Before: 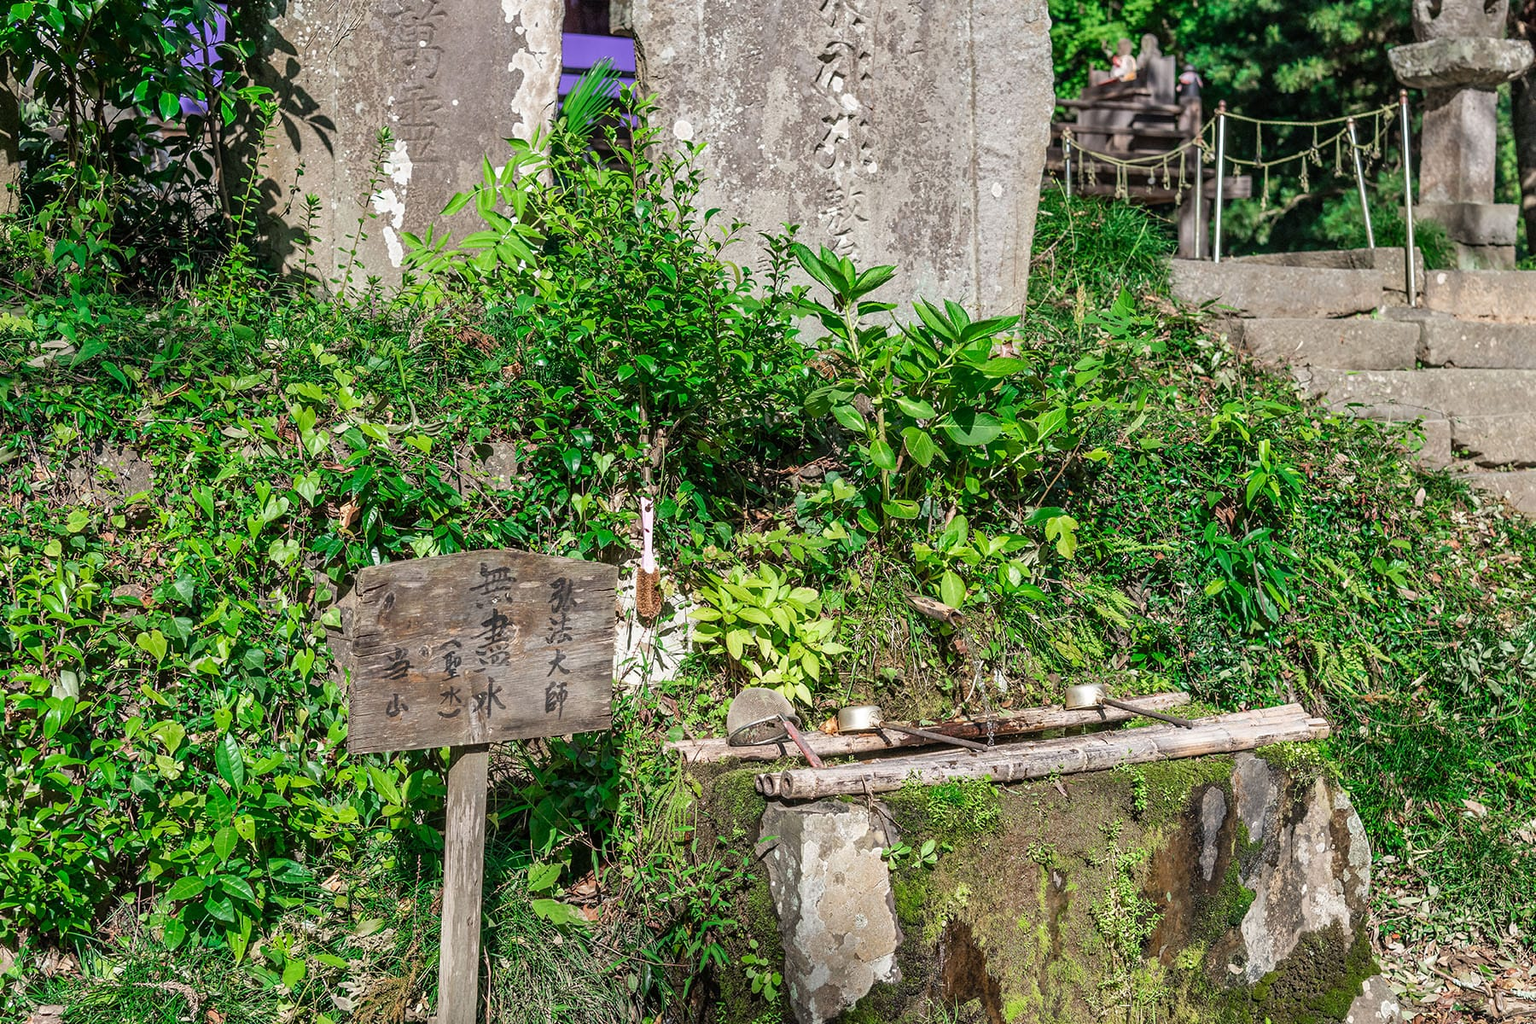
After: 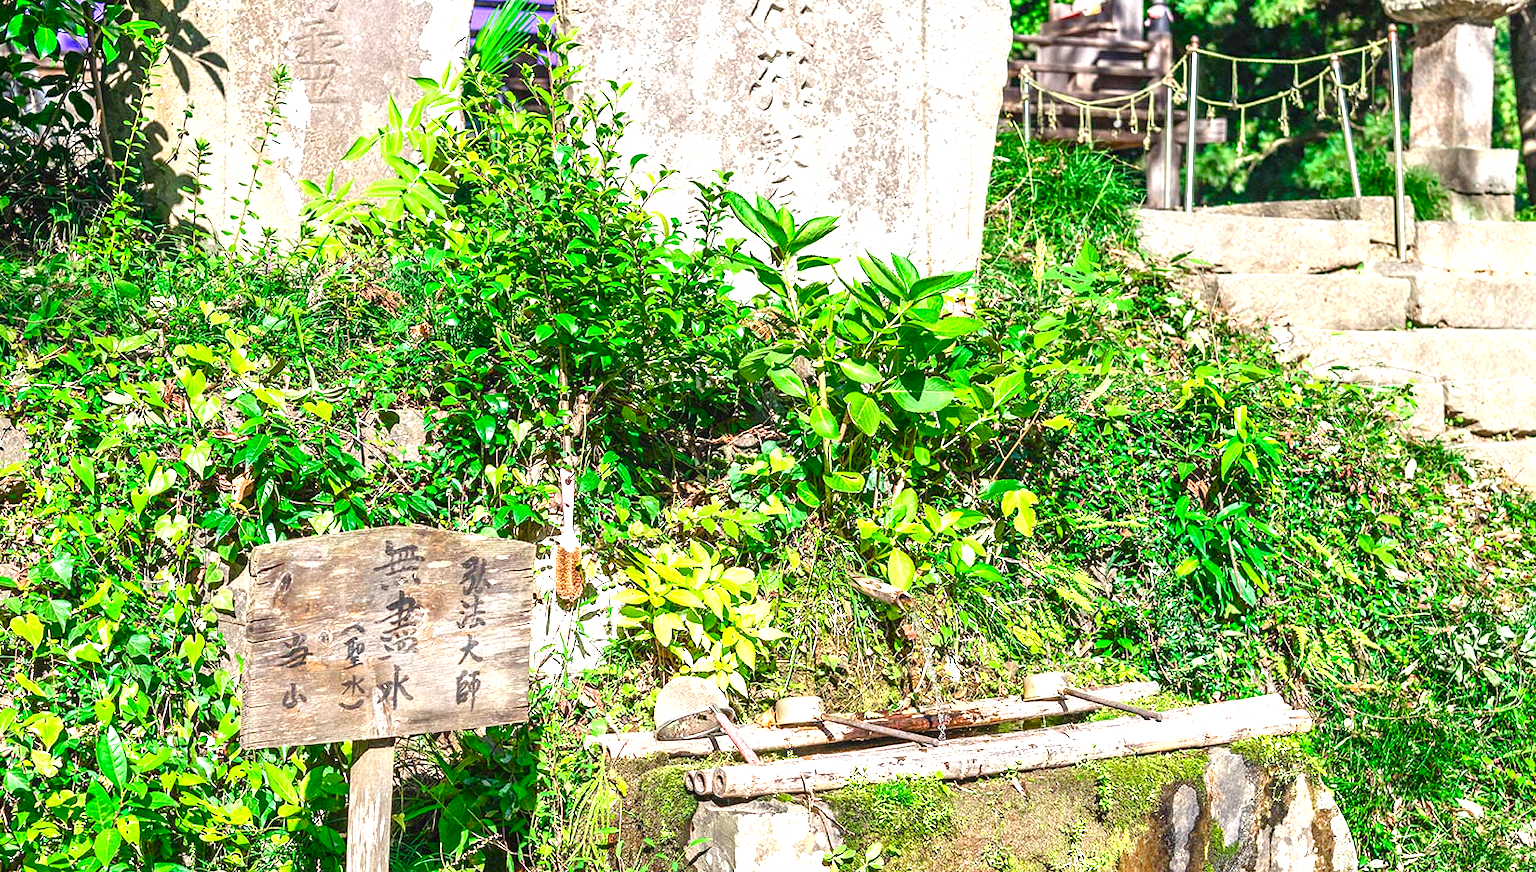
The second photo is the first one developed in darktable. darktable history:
exposure: black level correction 0, exposure 1.388 EV, compensate exposure bias true, compensate highlight preservation false
crop: left 8.301%, top 6.588%, bottom 15.324%
color balance rgb: shadows lift › chroma 2.99%, shadows lift › hue 281.05°, power › hue 72.09°, global offset › luminance 0.265%, global offset › hue 170.2°, linear chroma grading › global chroma 15.224%, perceptual saturation grading › global saturation 20%, perceptual saturation grading › highlights -25.623%, perceptual saturation grading › shadows 50.024%
